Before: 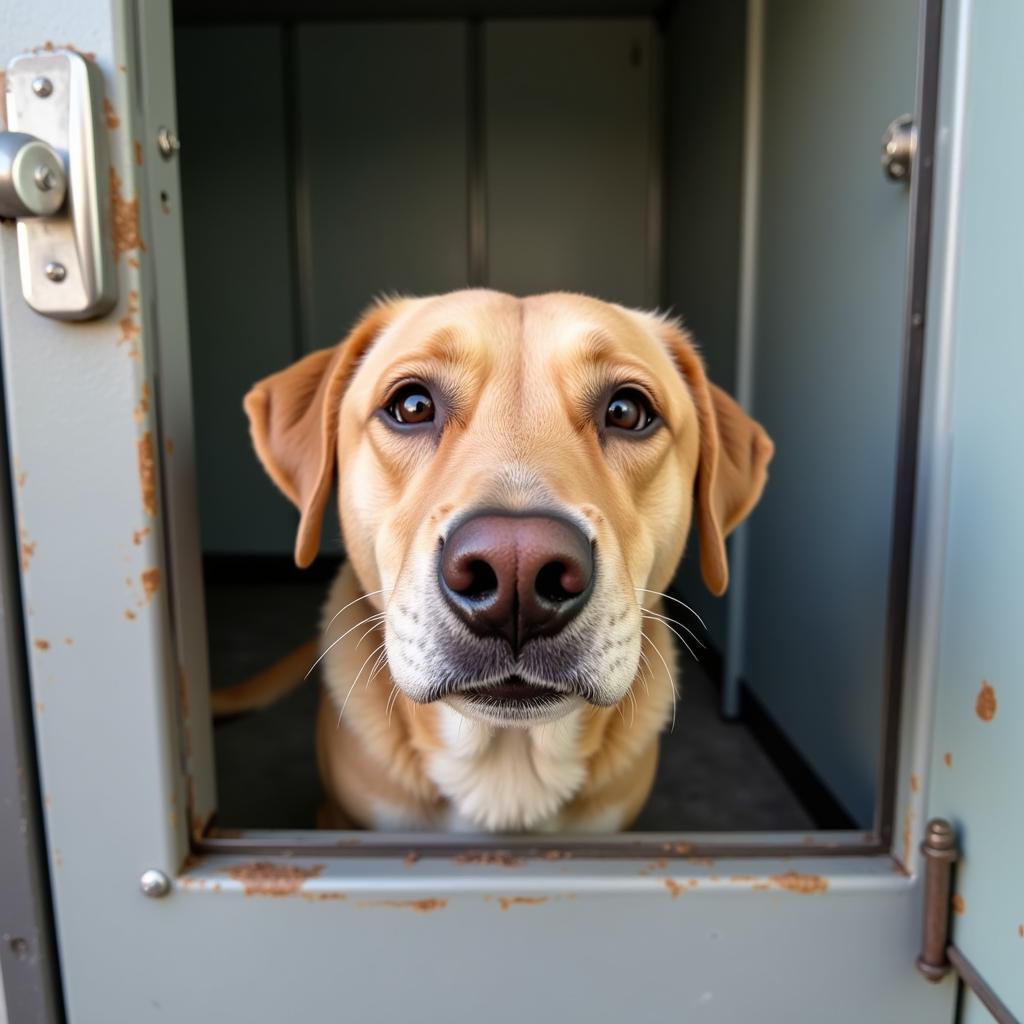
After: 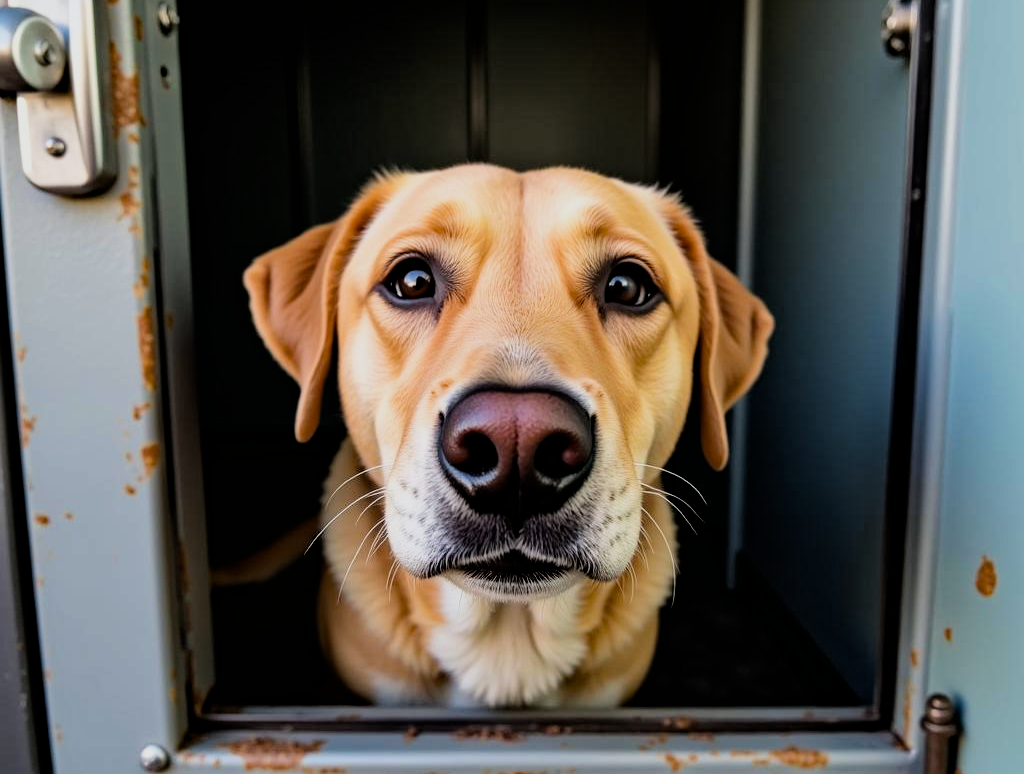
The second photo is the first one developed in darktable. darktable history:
filmic rgb: black relative exposure -5.14 EV, white relative exposure 3.95 EV, hardness 2.9, contrast 1.297
haze removal: strength 0.431, compatibility mode true, adaptive false
crop and rotate: top 12.213%, bottom 12.2%
